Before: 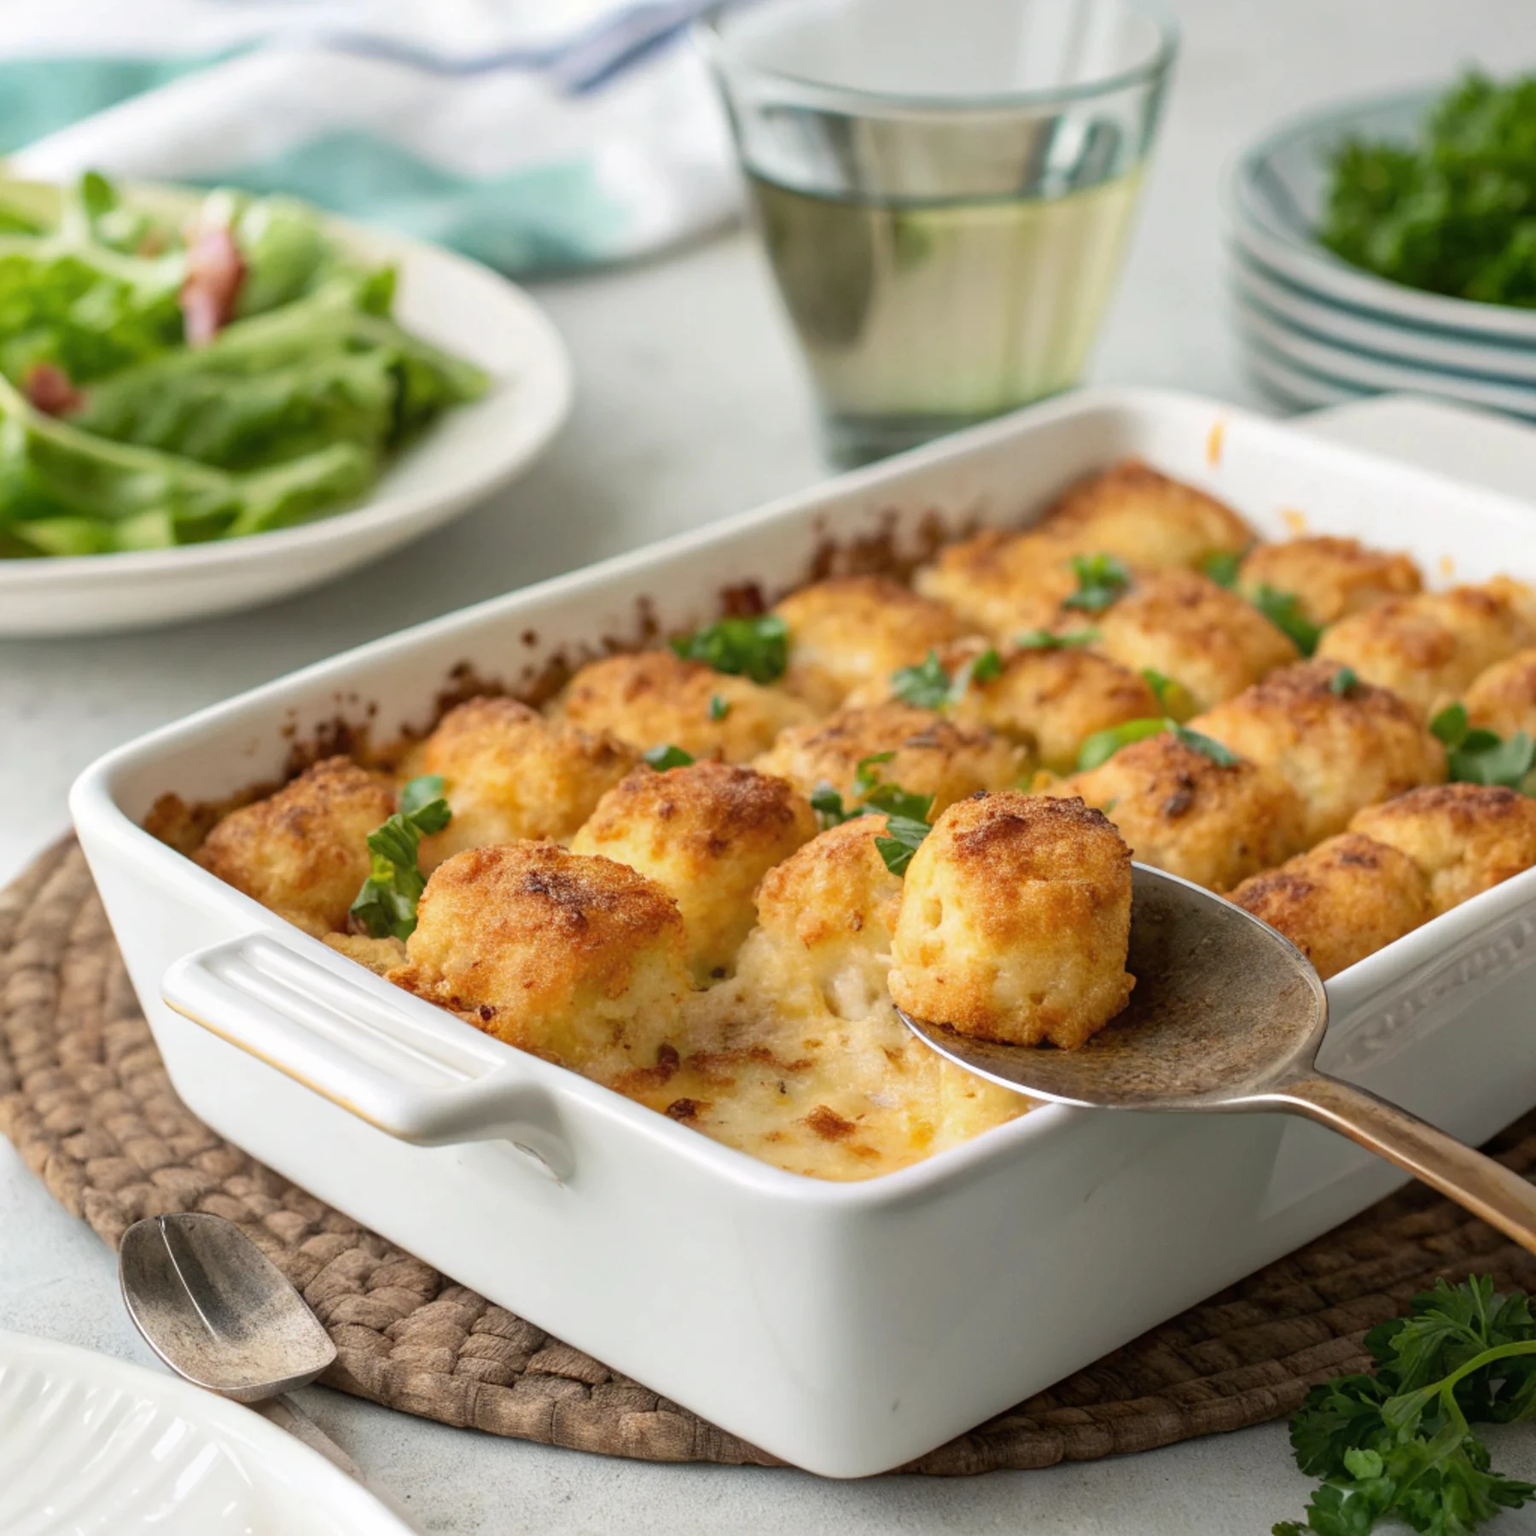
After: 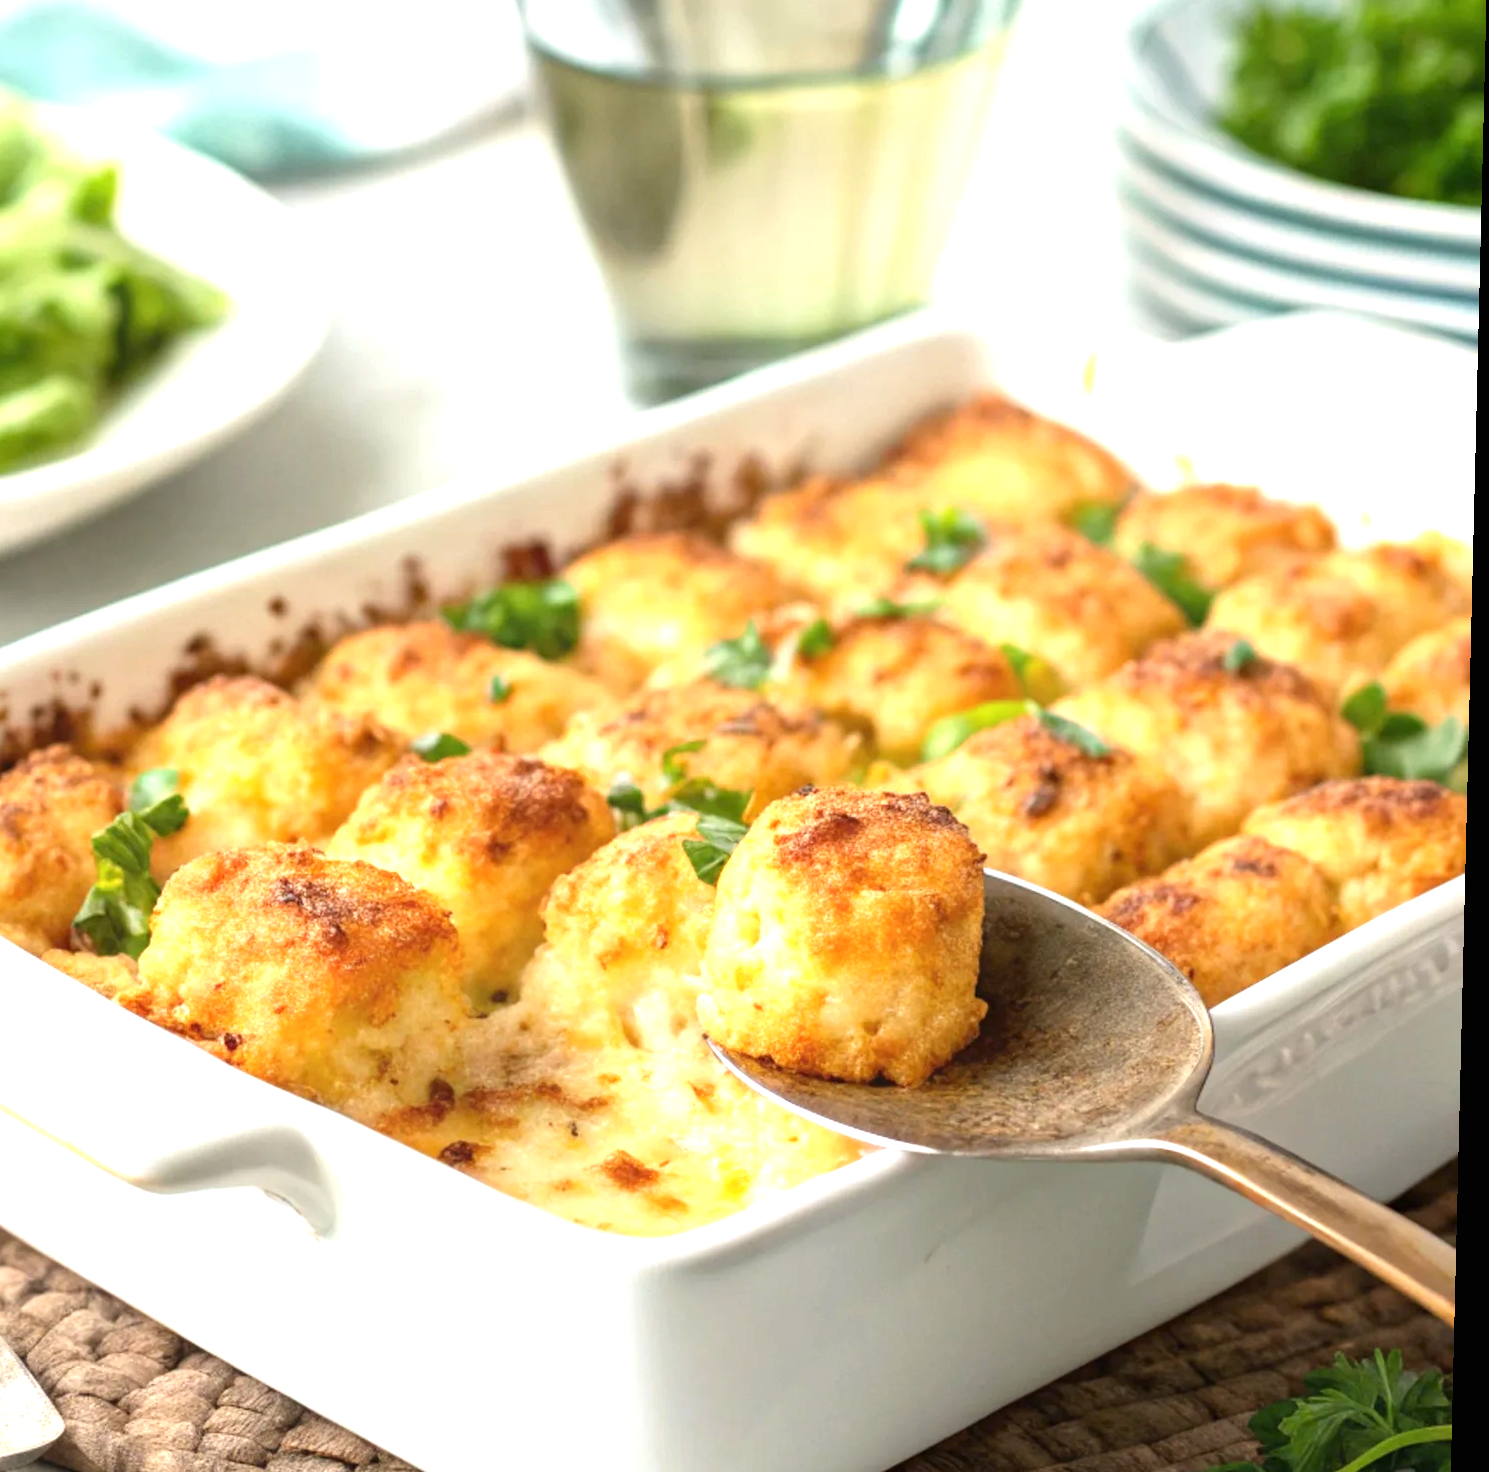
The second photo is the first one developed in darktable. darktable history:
exposure: black level correction 0, exposure 1.125 EV, compensate exposure bias true, compensate highlight preservation false
crop: left 19.159%, top 9.58%, bottom 9.58%
rotate and perspective: lens shift (vertical) 0.048, lens shift (horizontal) -0.024, automatic cropping off
